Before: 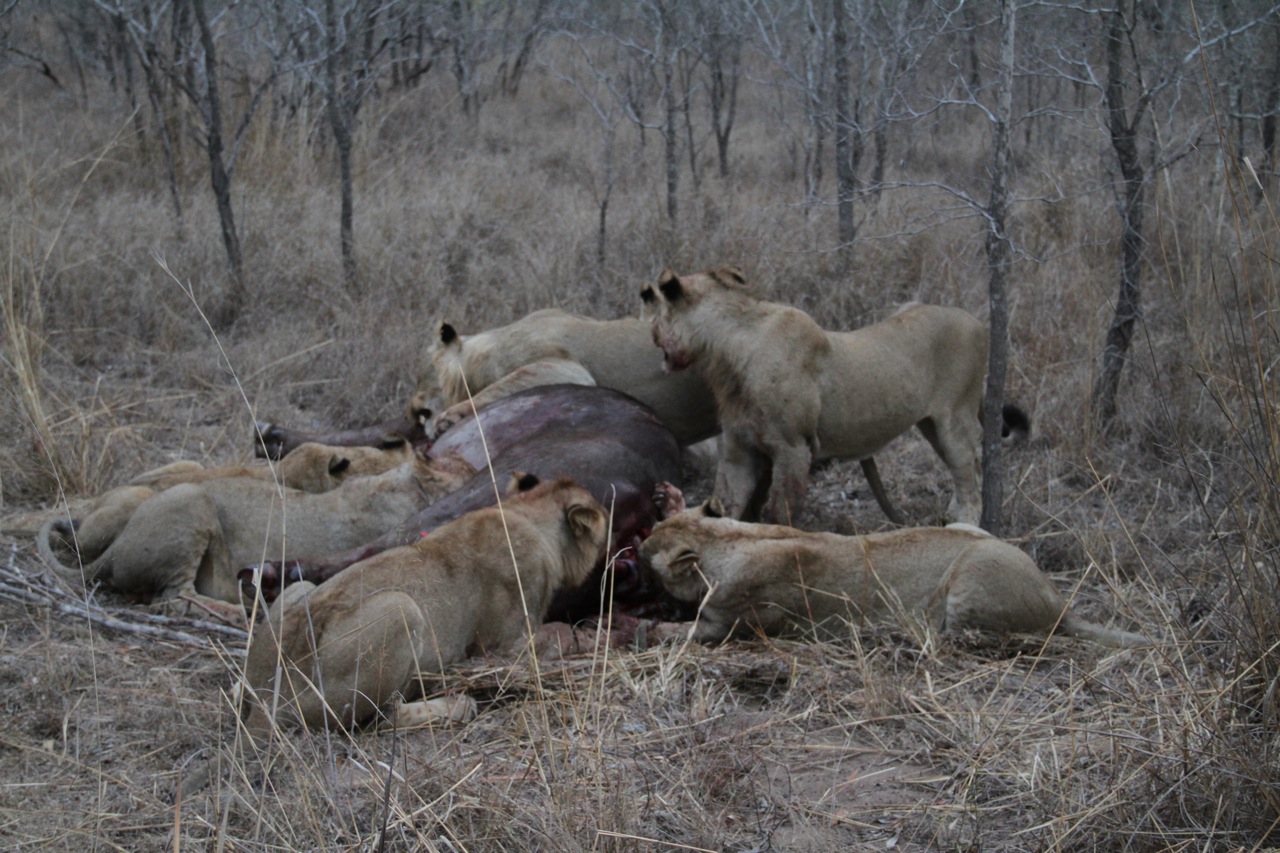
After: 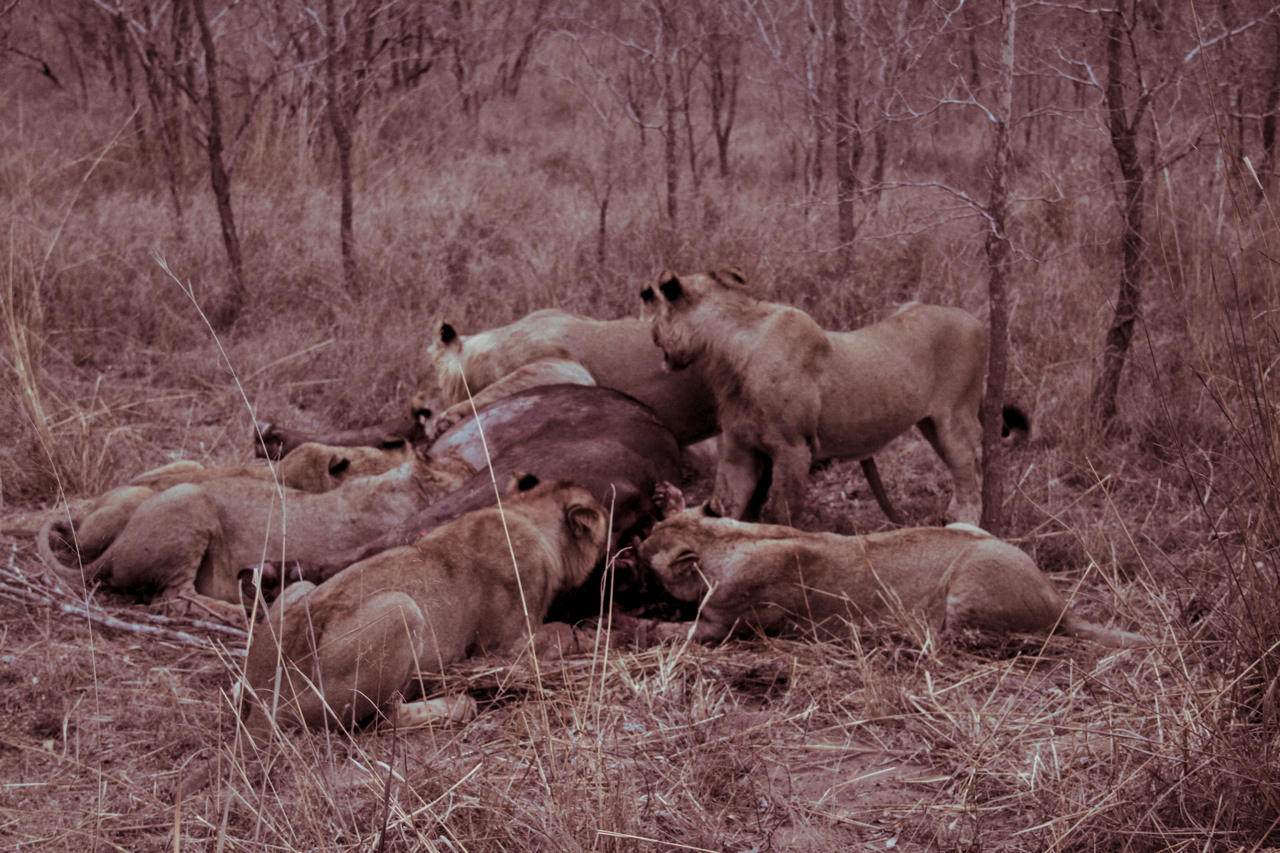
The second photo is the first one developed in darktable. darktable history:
local contrast: on, module defaults
split-toning: highlights › hue 180°
